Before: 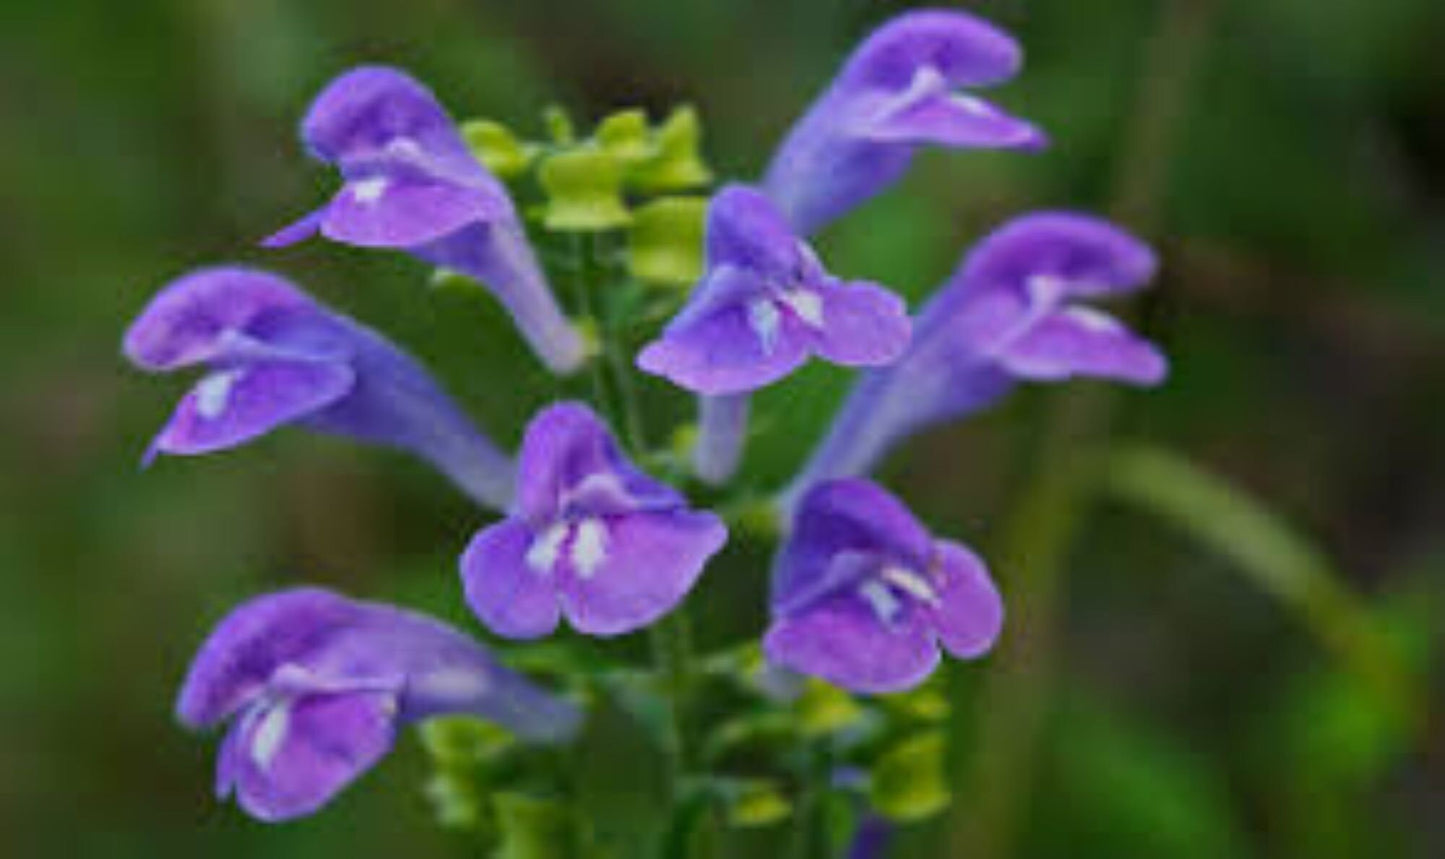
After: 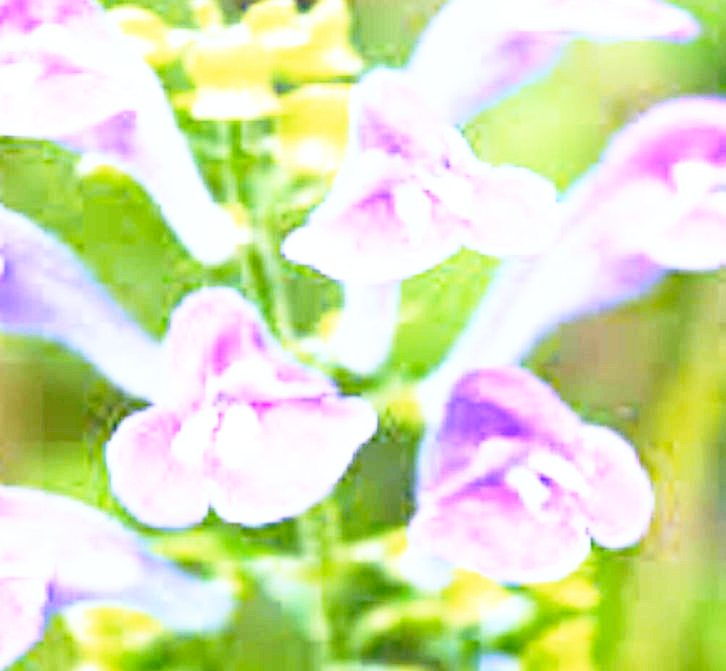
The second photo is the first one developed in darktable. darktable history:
base curve: curves: ch0 [(0, 0) (0.026, 0.03) (0.109, 0.232) (0.351, 0.748) (0.669, 0.968) (1, 1)], preserve colors none
exposure: black level correction 0, exposure 2.149 EV, compensate exposure bias true, compensate highlight preservation false
color correction: highlights a* -0.151, highlights b* -5.85, shadows a* -0.13, shadows b* -0.124
crop and rotate: angle 0.01°, left 24.363%, top 13.11%, right 25.372%, bottom 8.703%
color zones: curves: ch0 [(0.006, 0.385) (0.143, 0.563) (0.243, 0.321) (0.352, 0.464) (0.516, 0.456) (0.625, 0.5) (0.75, 0.5) (0.875, 0.5)]; ch1 [(0, 0.5) (0.134, 0.504) (0.246, 0.463) (0.421, 0.515) (0.5, 0.56) (0.625, 0.5) (0.75, 0.5) (0.875, 0.5)]; ch2 [(0, 0.5) (0.131, 0.426) (0.307, 0.289) (0.38, 0.188) (0.513, 0.216) (0.625, 0.548) (0.75, 0.468) (0.838, 0.396) (0.971, 0.311)], mix -92.04%
